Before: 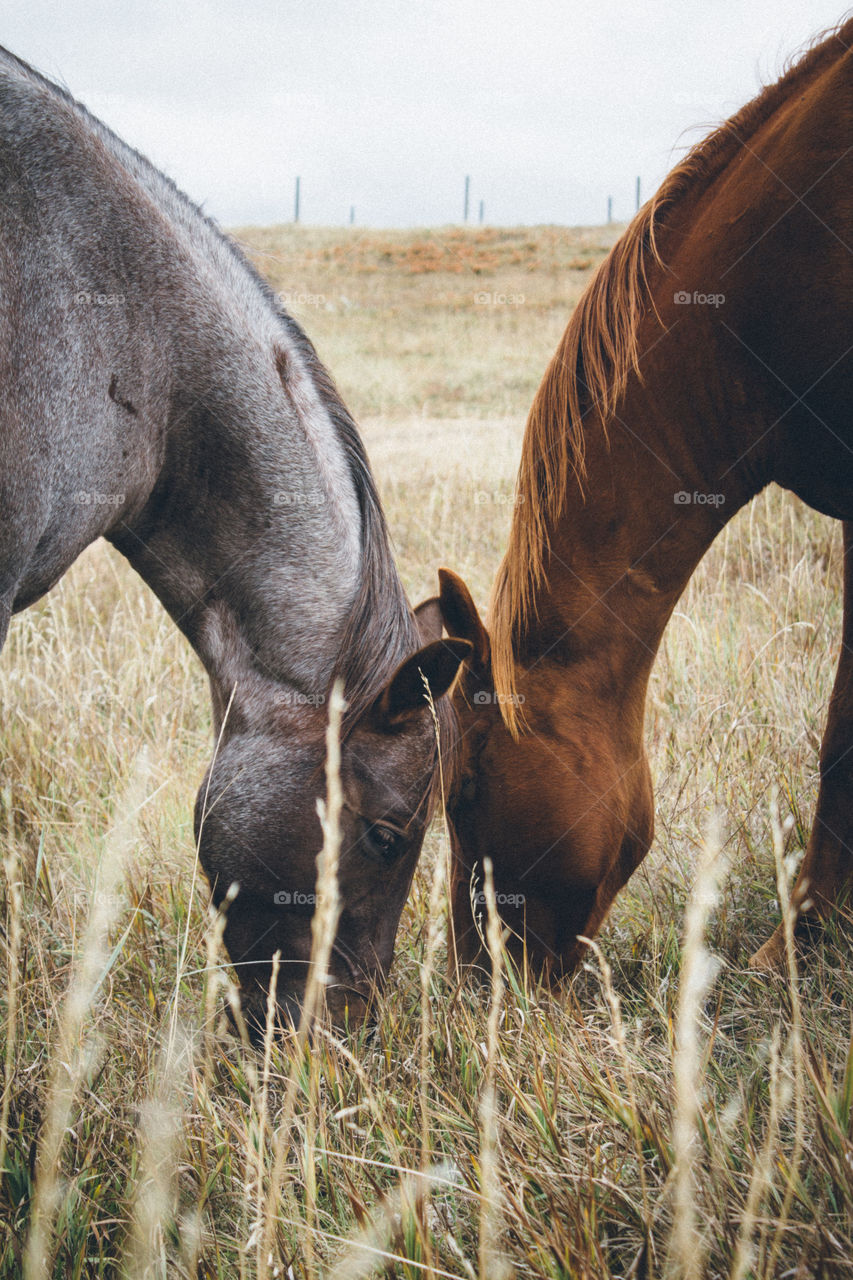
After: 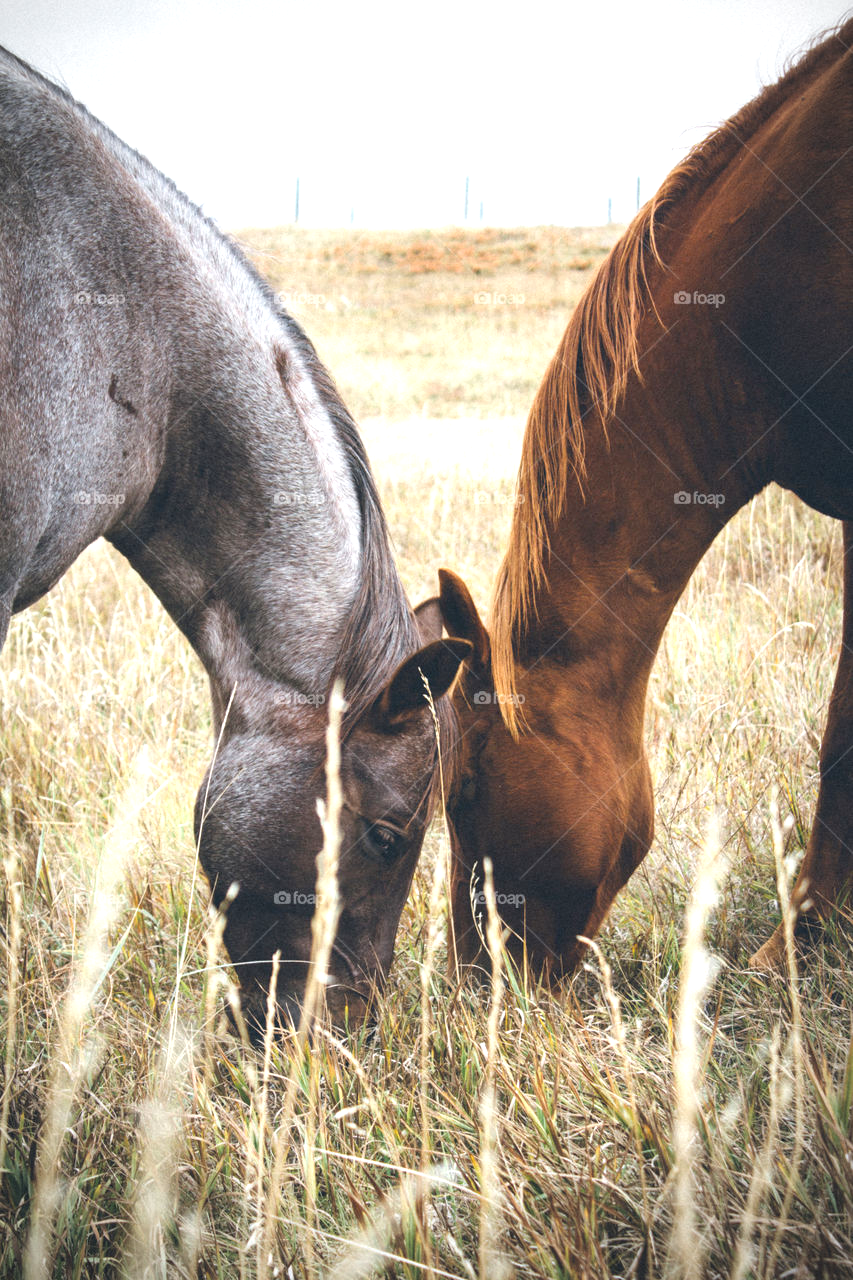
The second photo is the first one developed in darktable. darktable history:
exposure: black level correction 0, exposure 0.702 EV, compensate highlight preservation false
vignetting: on, module defaults
